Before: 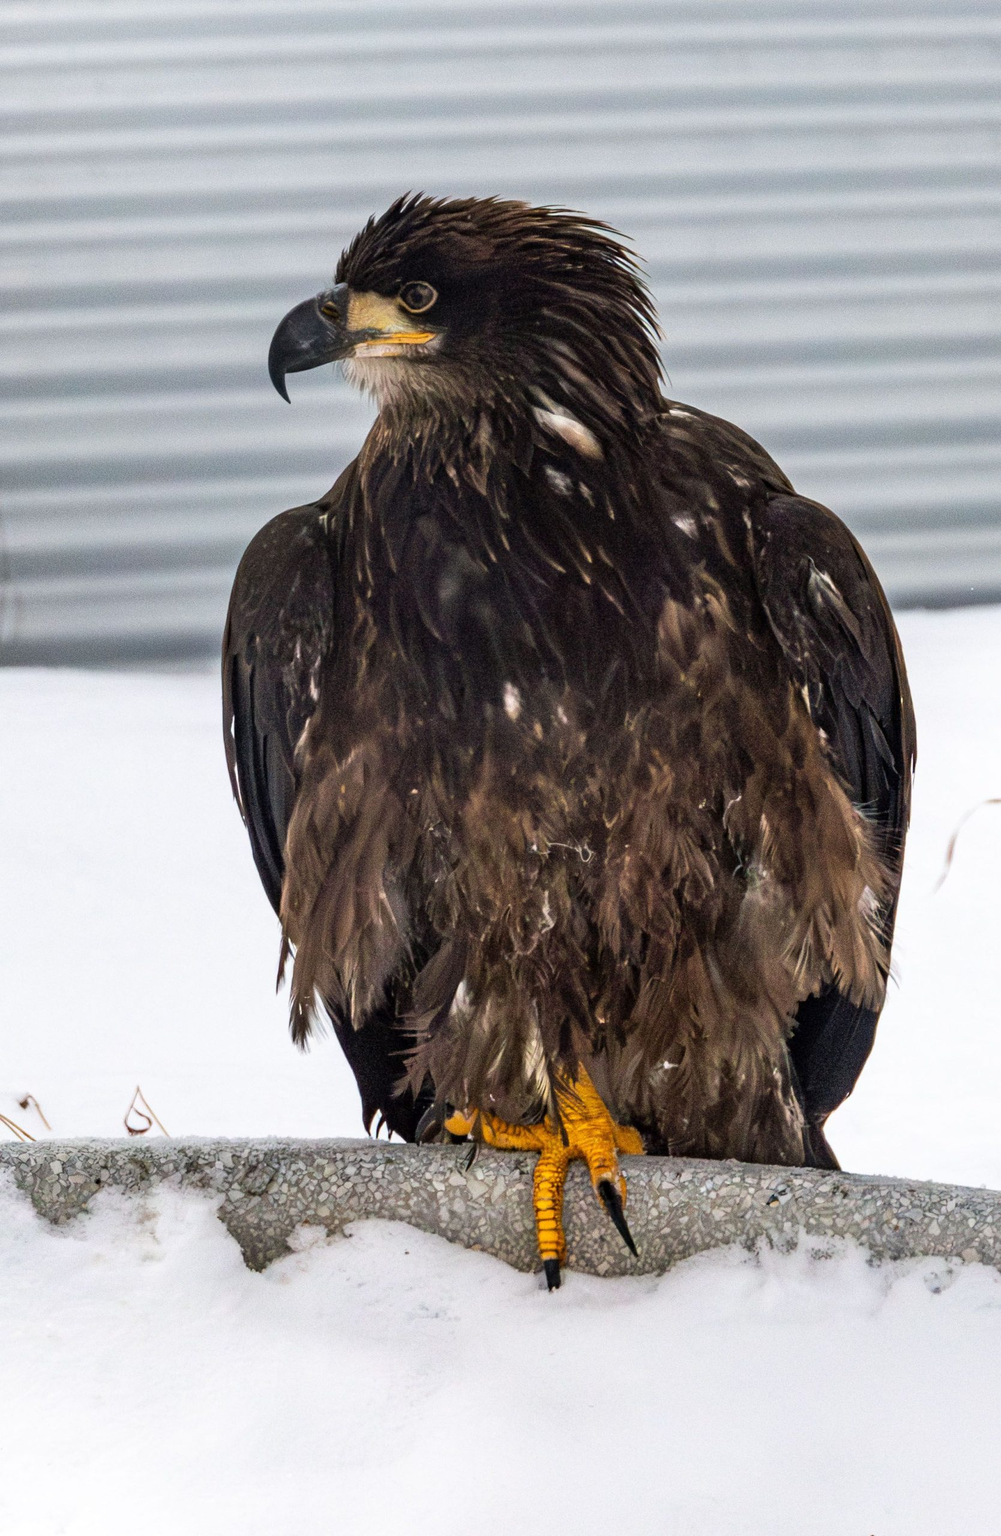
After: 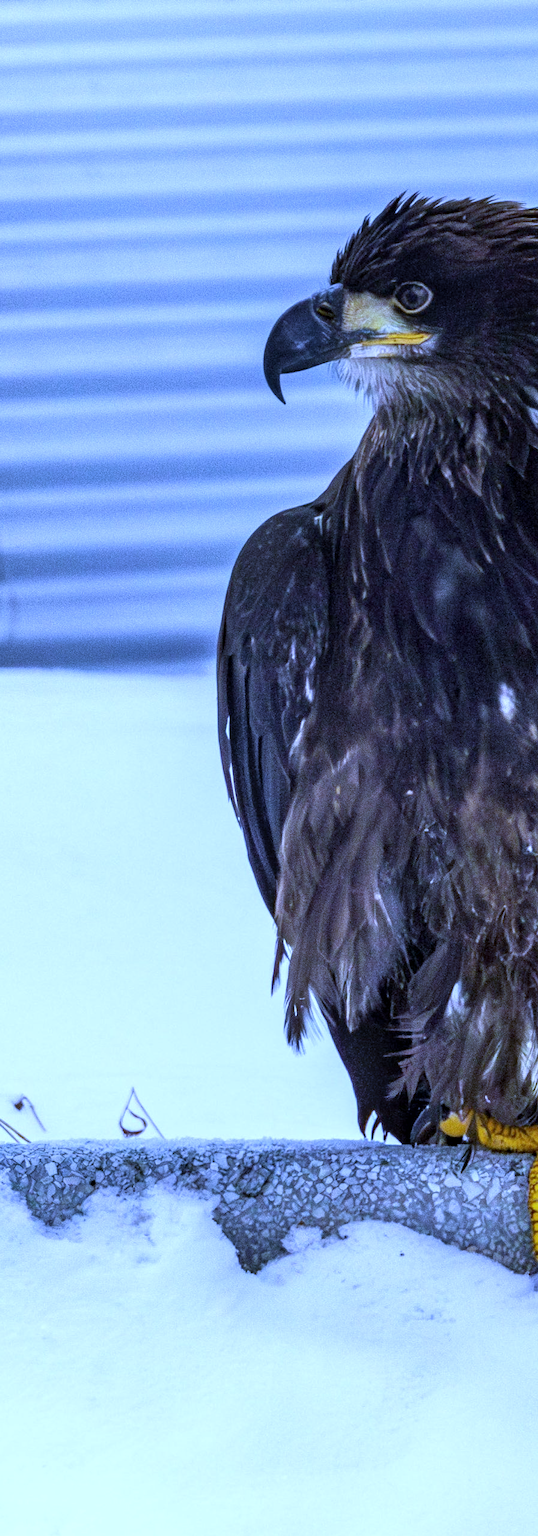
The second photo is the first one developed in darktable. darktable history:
white balance: red 0.766, blue 1.537
crop: left 0.587%, right 45.588%, bottom 0.086%
velvia: on, module defaults
local contrast: detail 130%
